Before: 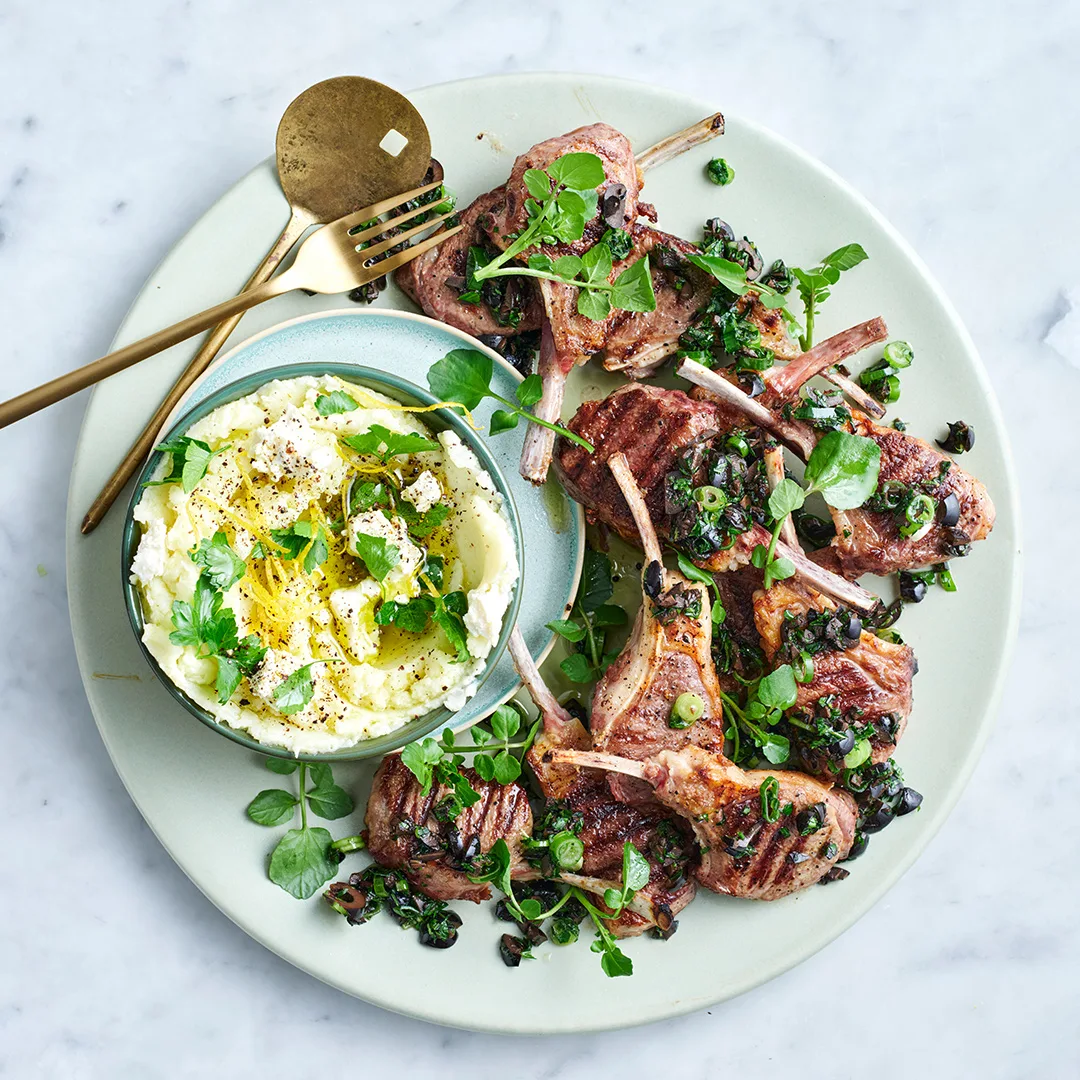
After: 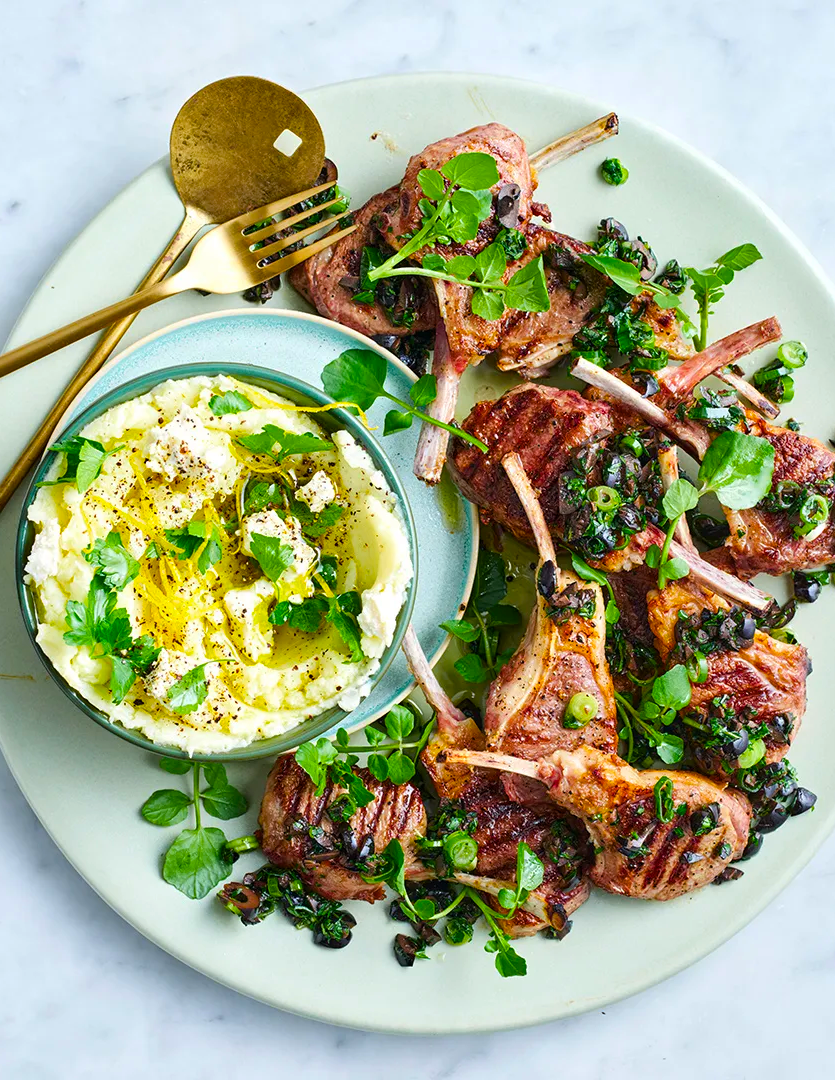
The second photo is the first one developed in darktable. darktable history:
crop: left 9.892%, right 12.782%
color balance rgb: perceptual saturation grading › global saturation 30.507%, global vibrance 24.967%
